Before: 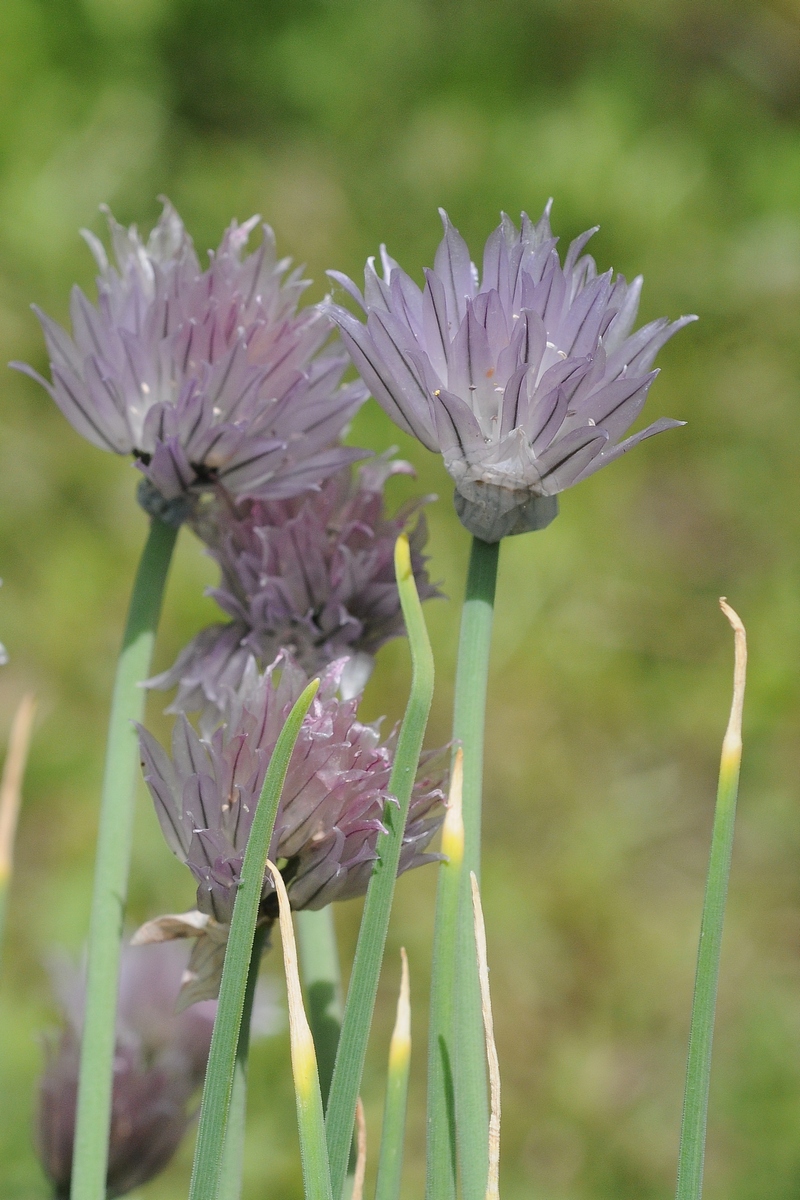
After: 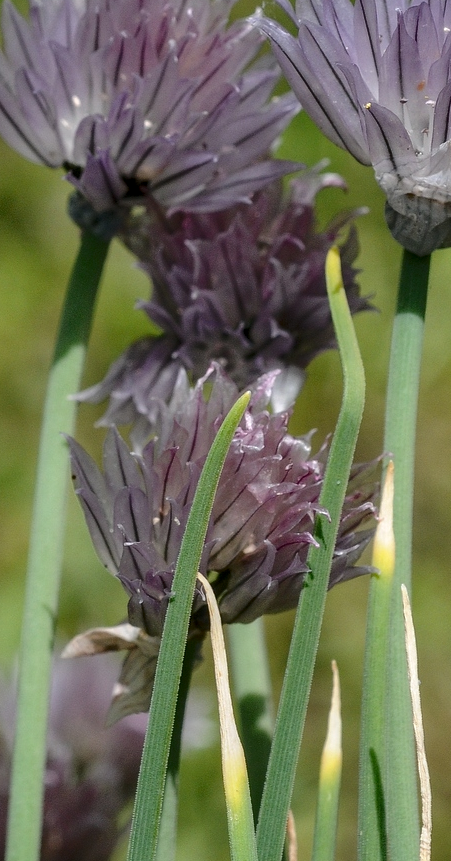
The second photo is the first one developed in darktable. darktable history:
crop: left 8.682%, top 23.931%, right 34.826%, bottom 4.283%
local contrast: highlights 33%, detail 134%
tone curve: curves: ch0 [(0, 0) (0.003, 0.002) (0.011, 0.007) (0.025, 0.015) (0.044, 0.026) (0.069, 0.041) (0.1, 0.059) (0.136, 0.08) (0.177, 0.105) (0.224, 0.132) (0.277, 0.163) (0.335, 0.198) (0.399, 0.253) (0.468, 0.341) (0.543, 0.435) (0.623, 0.532) (0.709, 0.635) (0.801, 0.745) (0.898, 0.873) (1, 1)], color space Lab, independent channels, preserve colors none
